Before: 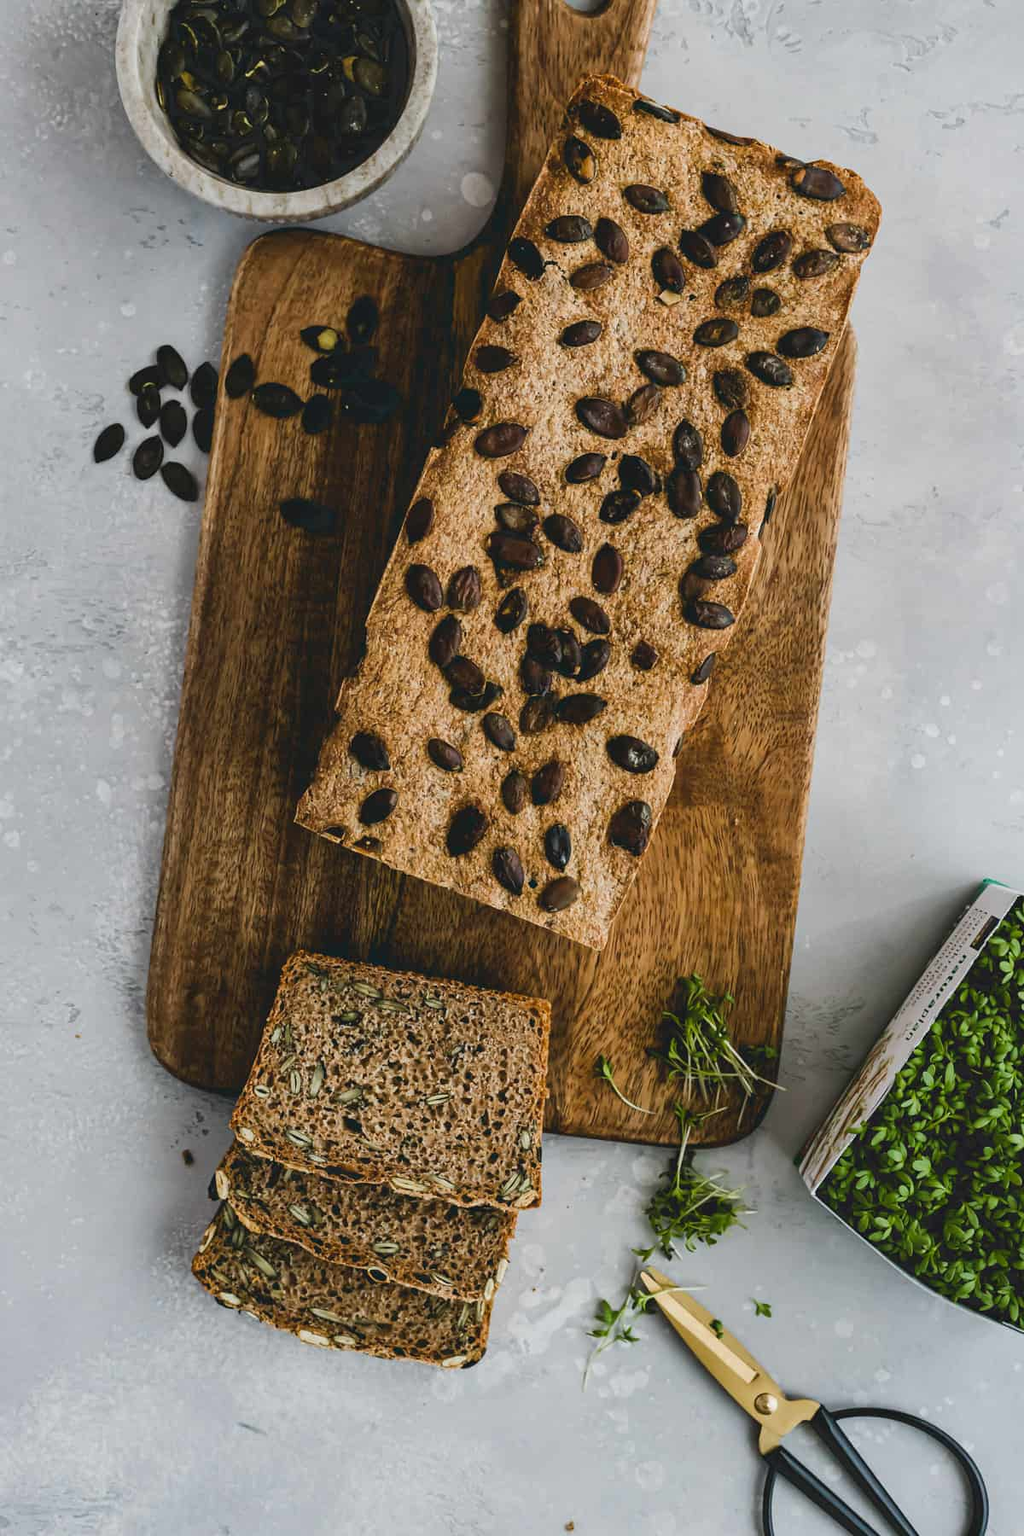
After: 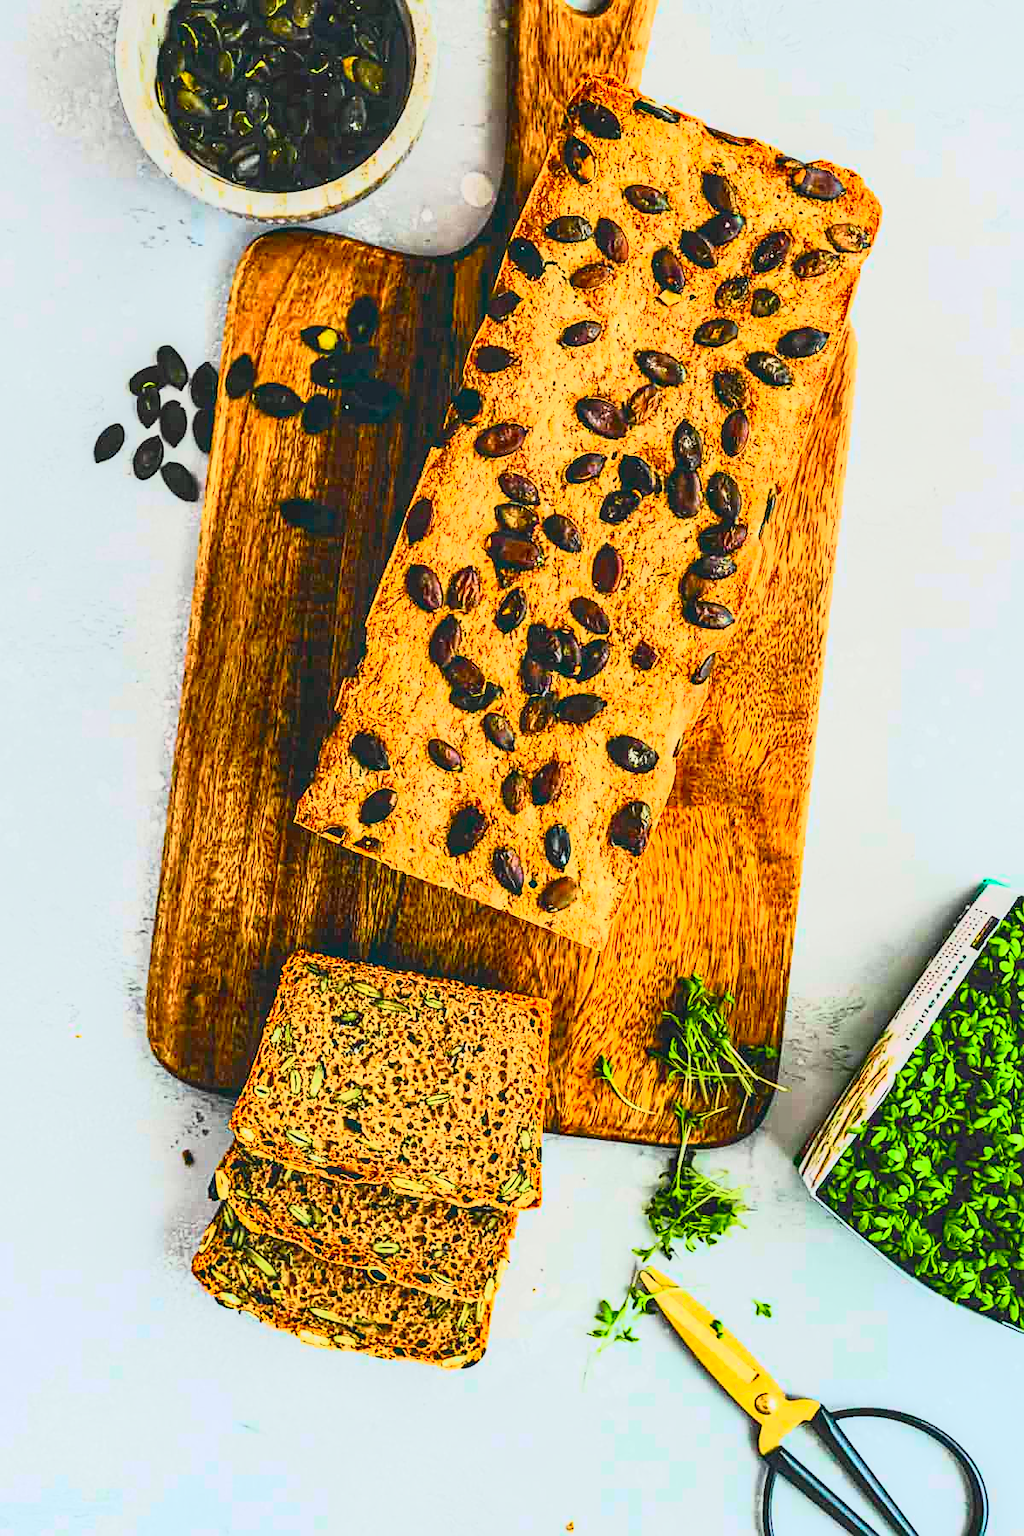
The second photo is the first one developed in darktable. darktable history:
contrast brightness saturation: contrast 0.201, brightness 0.195, saturation 0.808
local contrast: on, module defaults
color correction: highlights a* -2.52, highlights b* 2.63
exposure: black level correction 0, exposure 0.704 EV, compensate highlight preservation false
sharpen: on, module defaults
tone curve: curves: ch0 [(0, 0.023) (0.132, 0.075) (0.256, 0.2) (0.463, 0.494) (0.699, 0.816) (0.813, 0.898) (1, 0.943)]; ch1 [(0, 0) (0.32, 0.306) (0.441, 0.41) (0.476, 0.466) (0.498, 0.5) (0.518, 0.519) (0.546, 0.571) (0.604, 0.651) (0.733, 0.817) (1, 1)]; ch2 [(0, 0) (0.312, 0.313) (0.431, 0.425) (0.483, 0.477) (0.503, 0.503) (0.526, 0.507) (0.564, 0.575) (0.614, 0.695) (0.713, 0.767) (0.985, 0.966)], color space Lab, independent channels, preserve colors none
